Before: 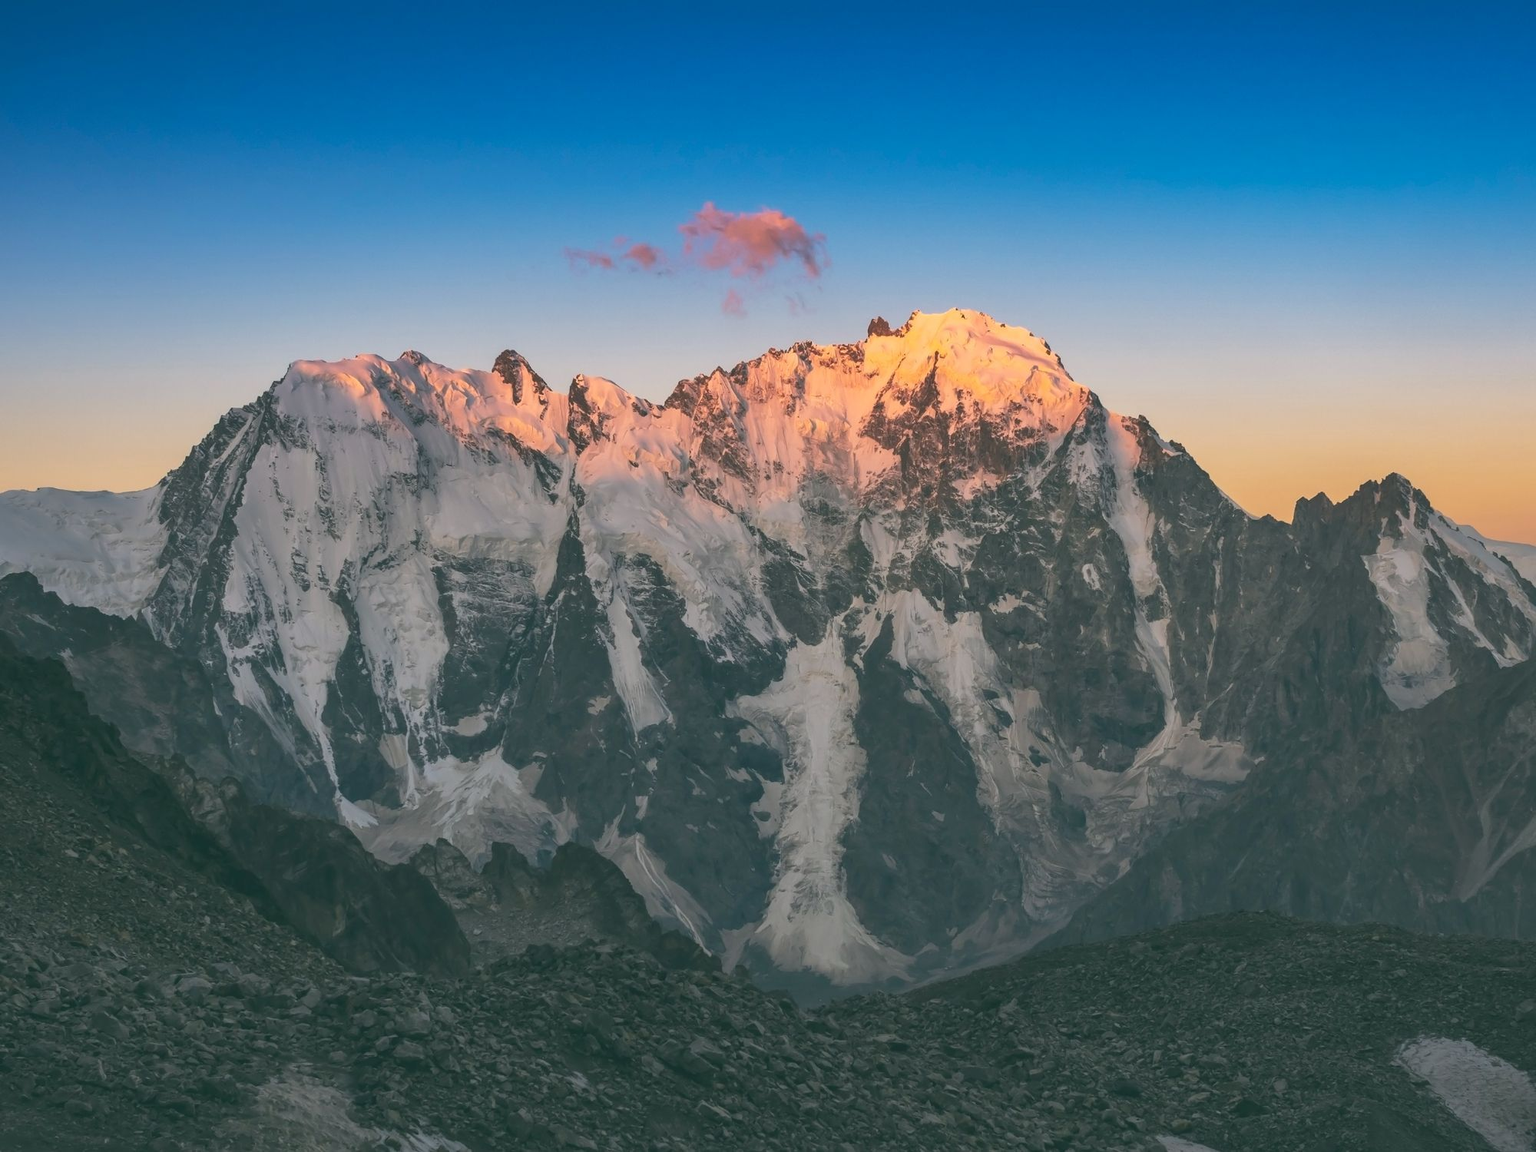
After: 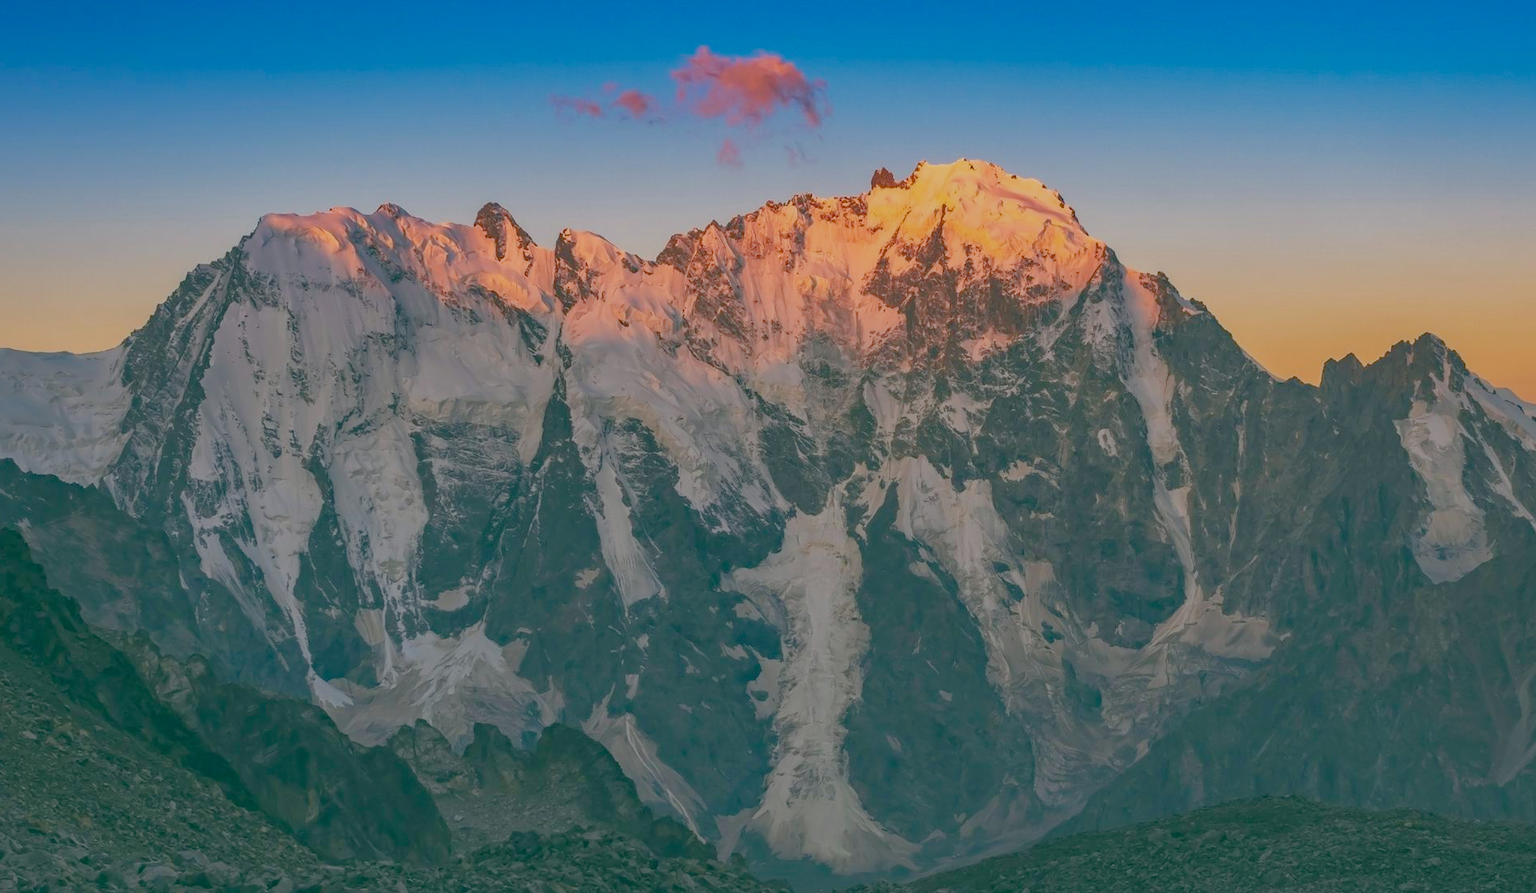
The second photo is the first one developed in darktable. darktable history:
tone equalizer: -8 EV 0.251 EV, -7 EV 0.441 EV, -6 EV 0.448 EV, -5 EV 0.274 EV, -3 EV -0.278 EV, -2 EV -0.423 EV, -1 EV -0.4 EV, +0 EV -0.257 EV, edges refinement/feathering 500, mask exposure compensation -1.57 EV, preserve details no
crop and rotate: left 2.863%, top 13.77%, right 2.489%, bottom 12.832%
haze removal: compatibility mode true, adaptive false
local contrast: on, module defaults
color balance rgb: perceptual saturation grading › global saturation 20%, perceptual saturation grading › highlights -25.561%, perceptual saturation grading › shadows 24.601%, contrast -19.464%
